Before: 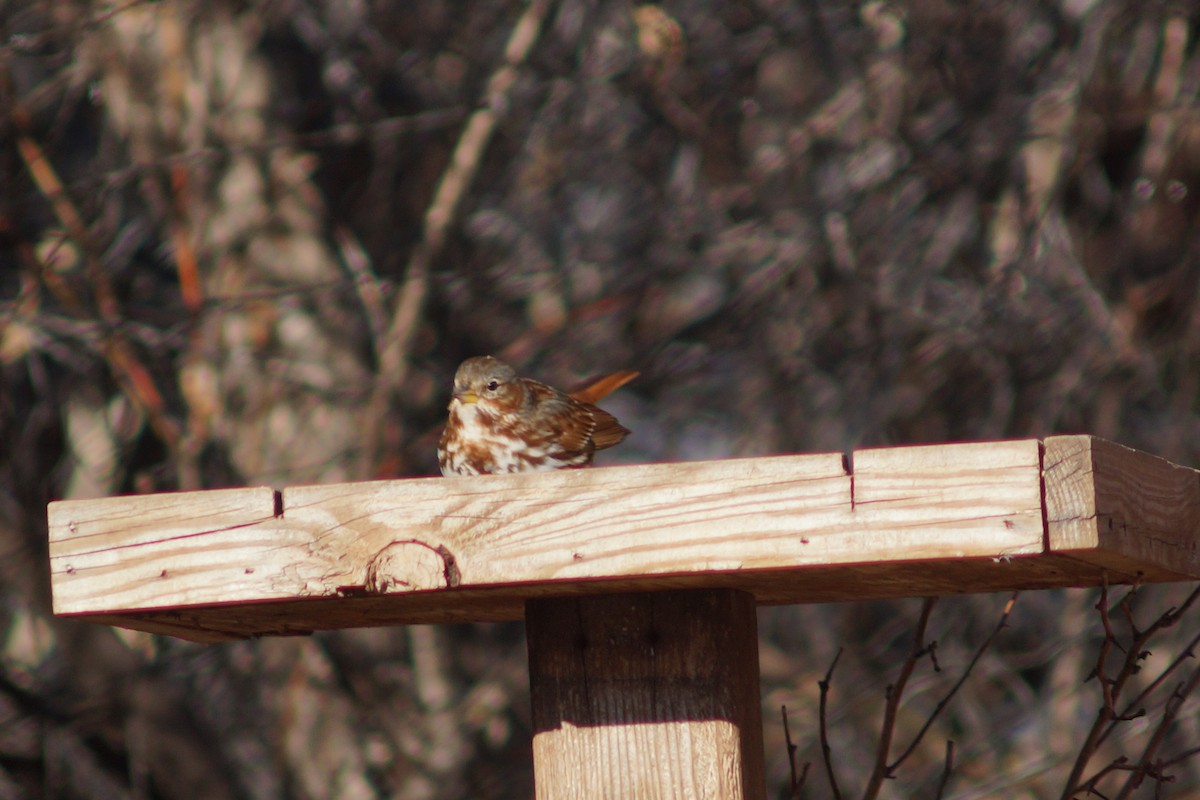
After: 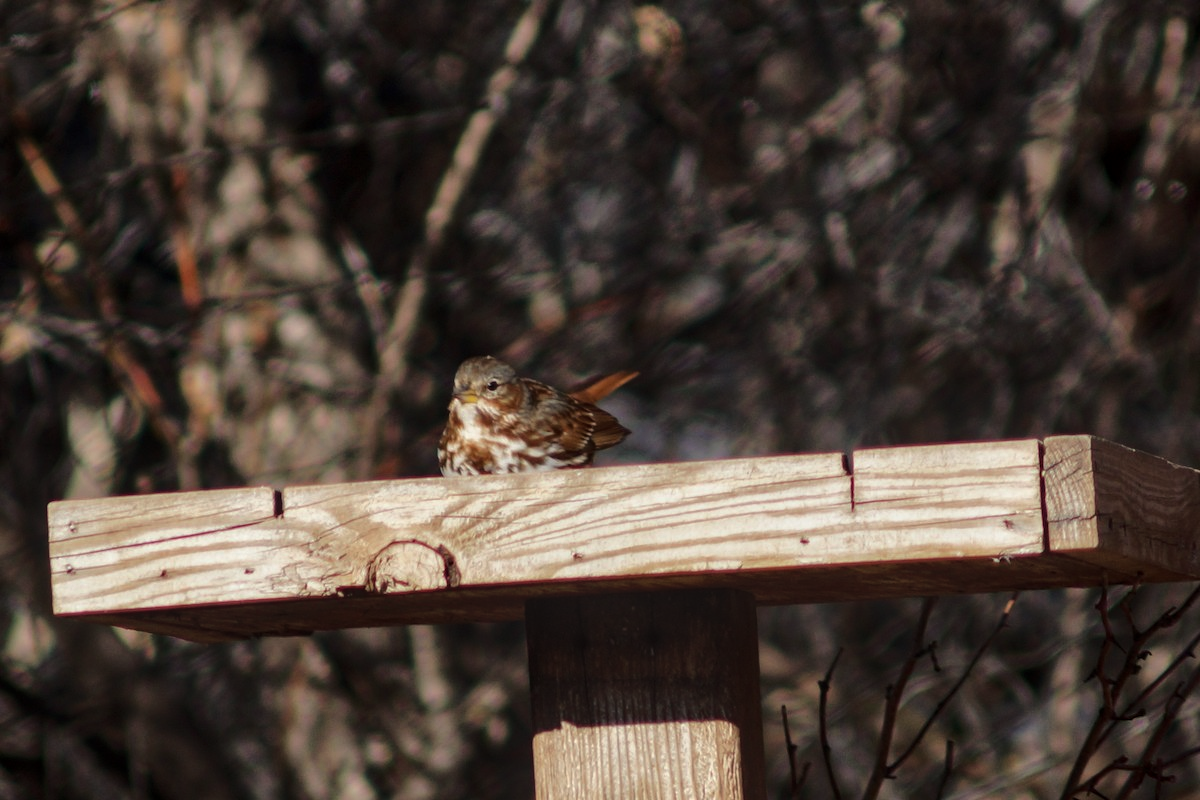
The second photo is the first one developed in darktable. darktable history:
local contrast: on, module defaults
tone equalizer: on, module defaults
tone curve: curves: ch0 [(0, 0) (0.224, 0.12) (0.375, 0.296) (0.528, 0.472) (0.681, 0.634) (0.8, 0.766) (0.873, 0.877) (1, 1)], preserve colors basic power
